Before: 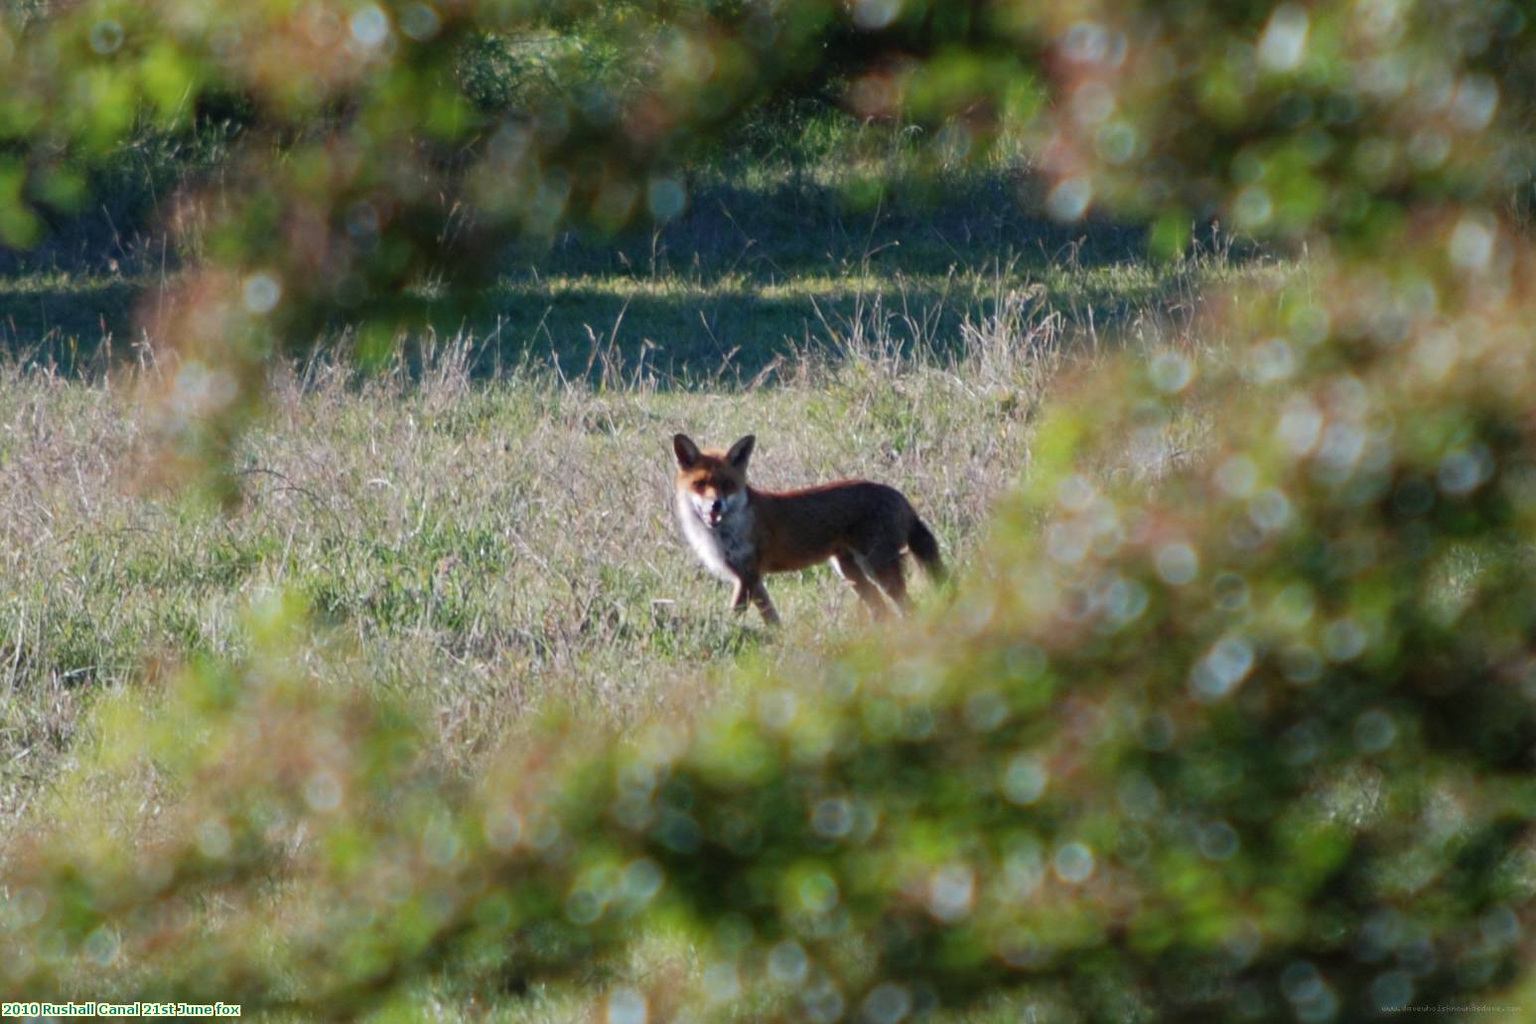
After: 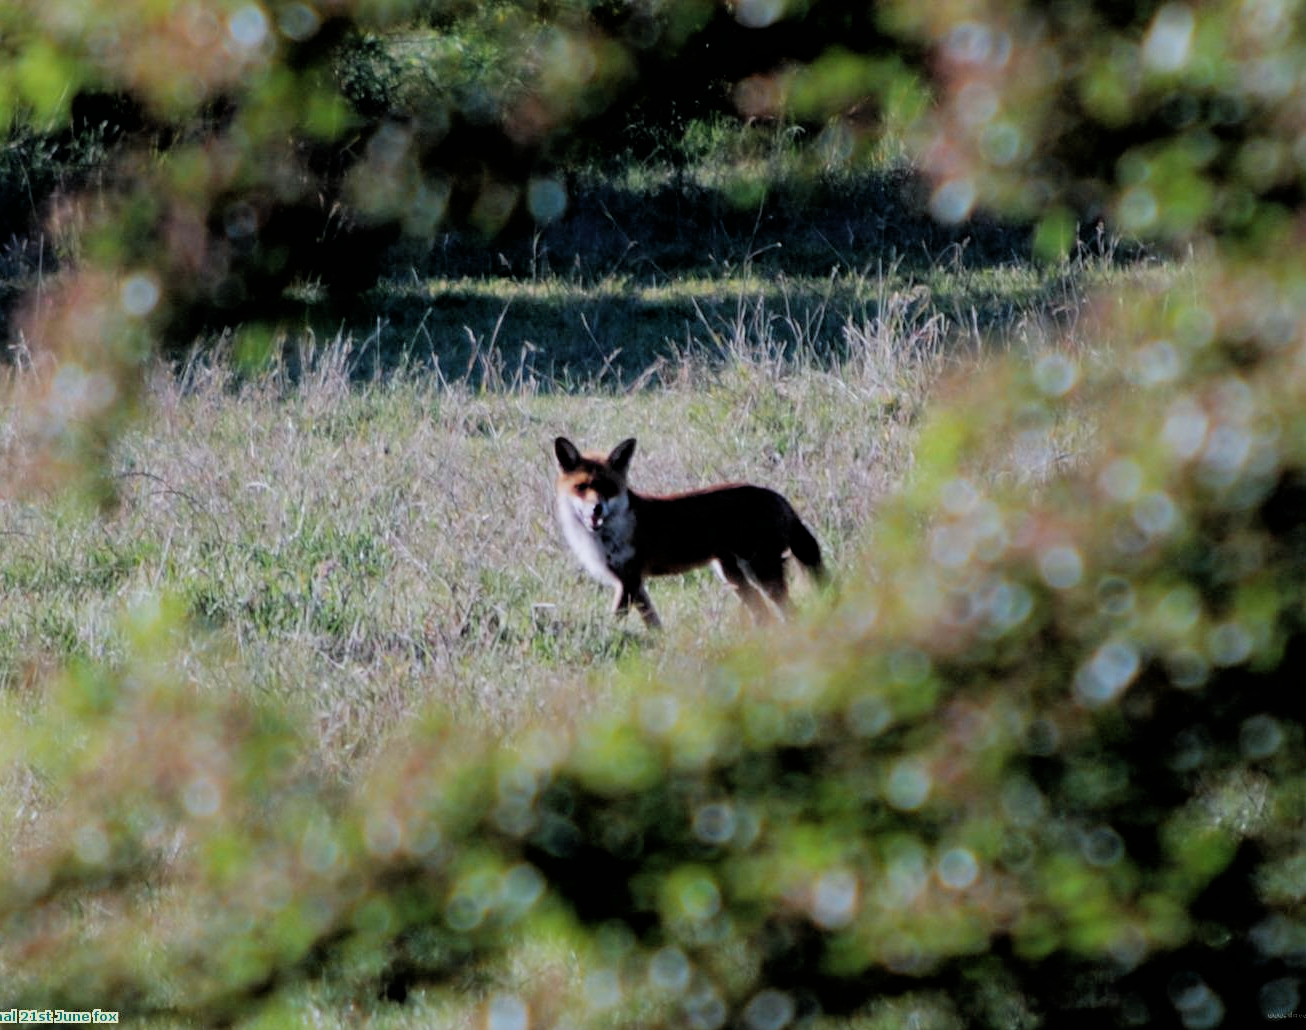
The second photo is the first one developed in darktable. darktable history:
filmic rgb: black relative exposure -3.32 EV, white relative exposure 3.46 EV, hardness 2.36, contrast 1.102
color calibration: illuminant as shot in camera, x 0.358, y 0.373, temperature 4628.91 K
crop: left 8.072%, right 7.486%
